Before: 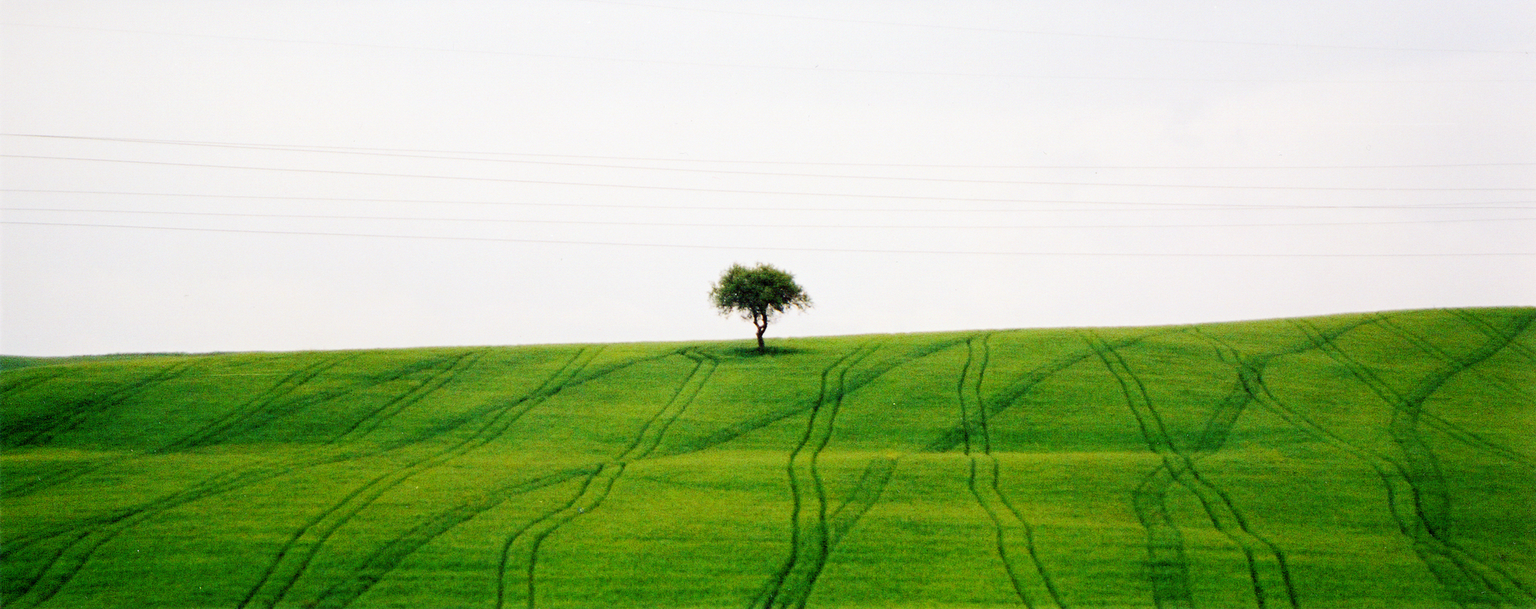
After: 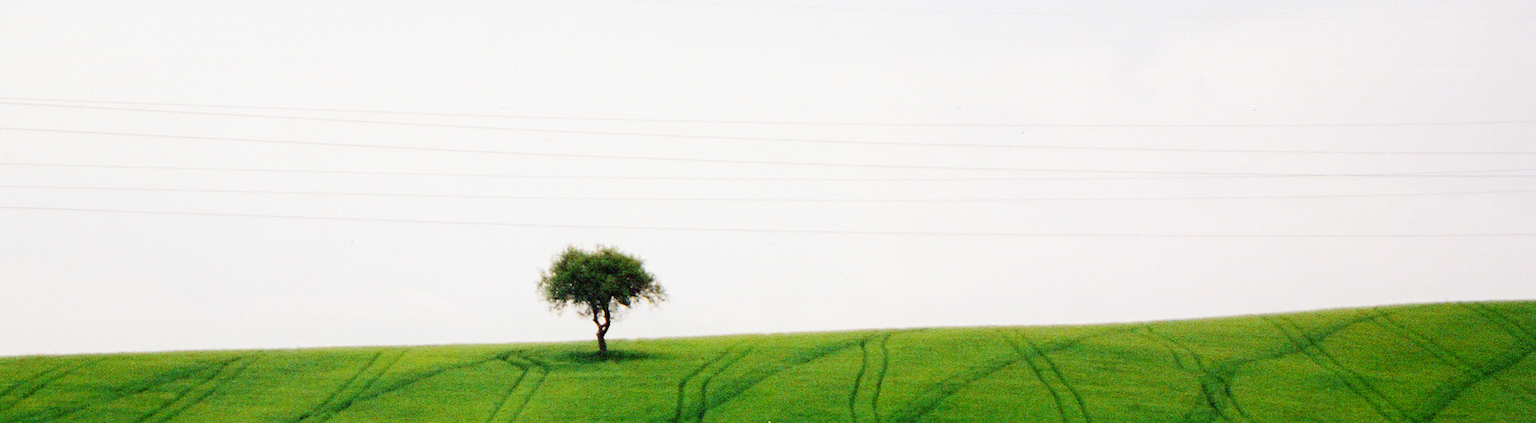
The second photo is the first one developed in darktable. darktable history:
vignetting: fall-off start 97.3%, fall-off radius 78.47%, brightness -0.182, saturation -0.301, center (-0.038, 0.155), width/height ratio 1.106
crop: left 18.285%, top 11.111%, right 1.966%, bottom 33.397%
contrast equalizer: octaves 7, y [[0.6 ×6], [0.55 ×6], [0 ×6], [0 ×6], [0 ×6]], mix -0.291
